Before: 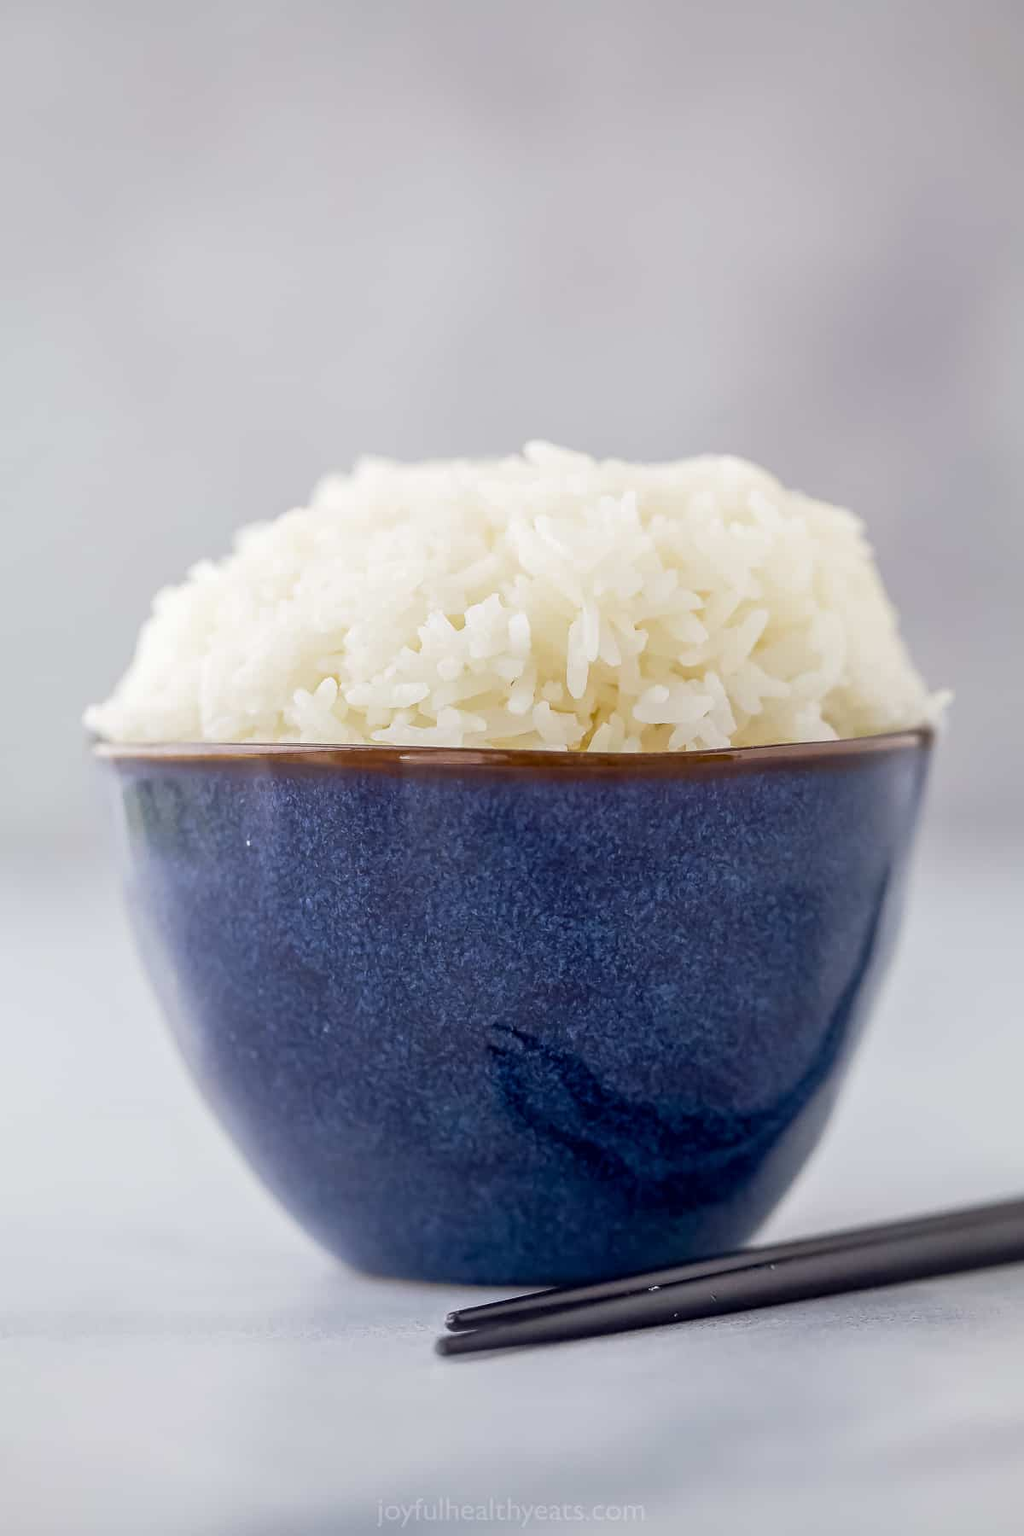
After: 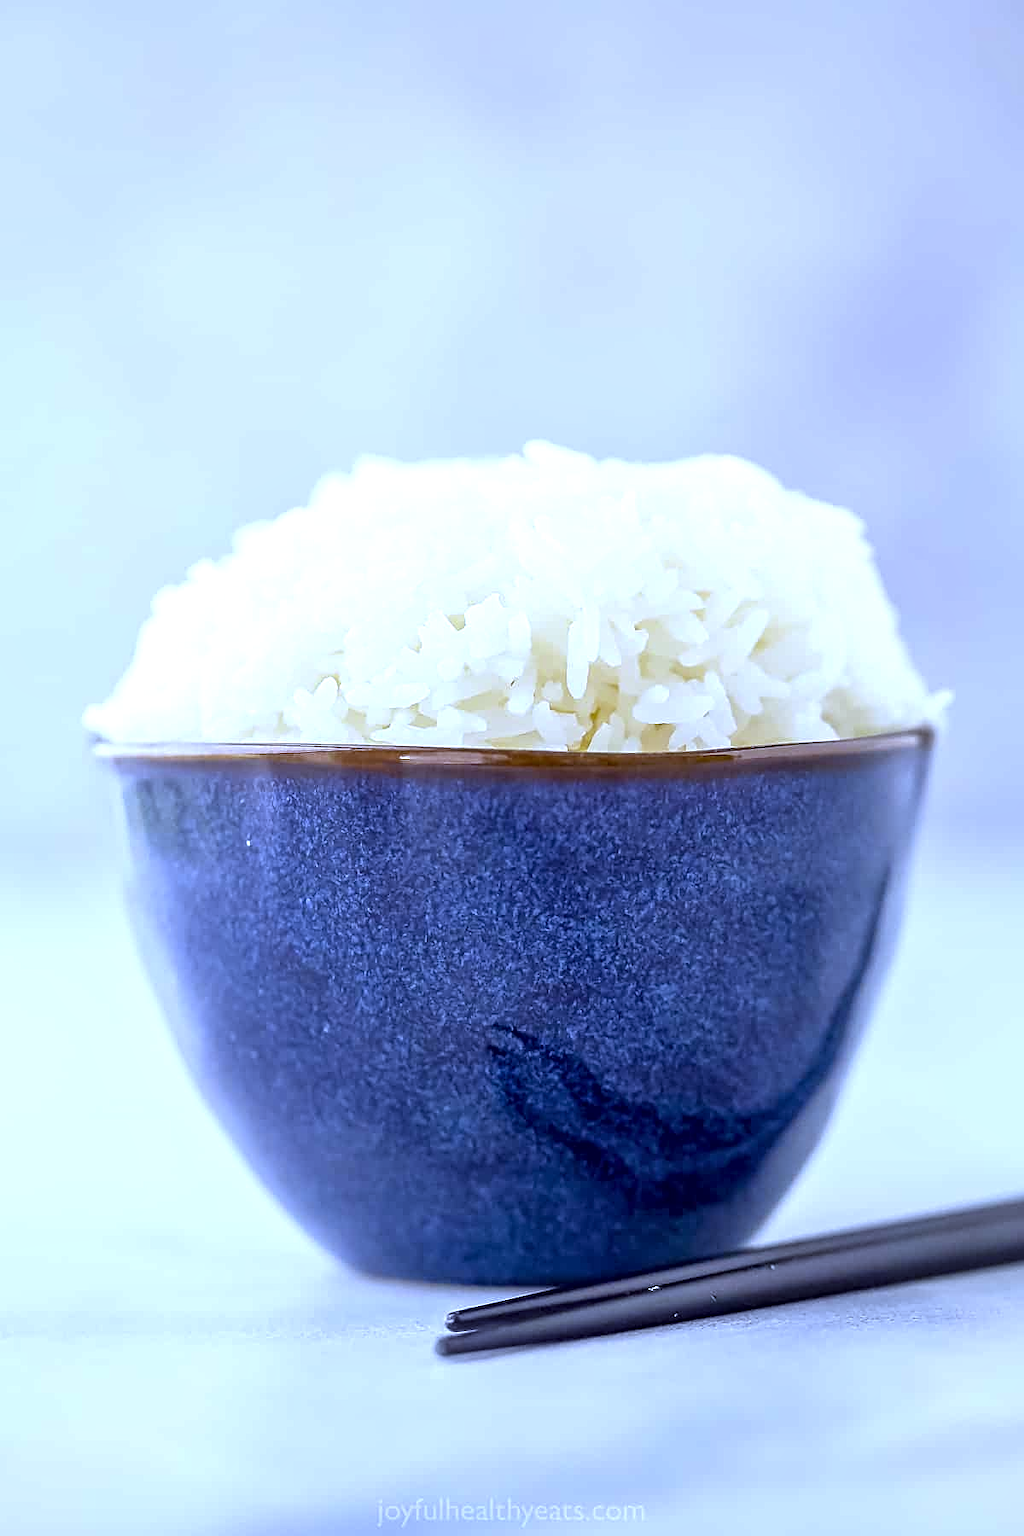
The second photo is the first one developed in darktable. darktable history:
exposure: exposure 0.564 EV, compensate highlight preservation false
white balance: red 0.871, blue 1.249
local contrast: mode bilateral grid, contrast 20, coarseness 50, detail 120%, midtone range 0.2
sharpen: on, module defaults
